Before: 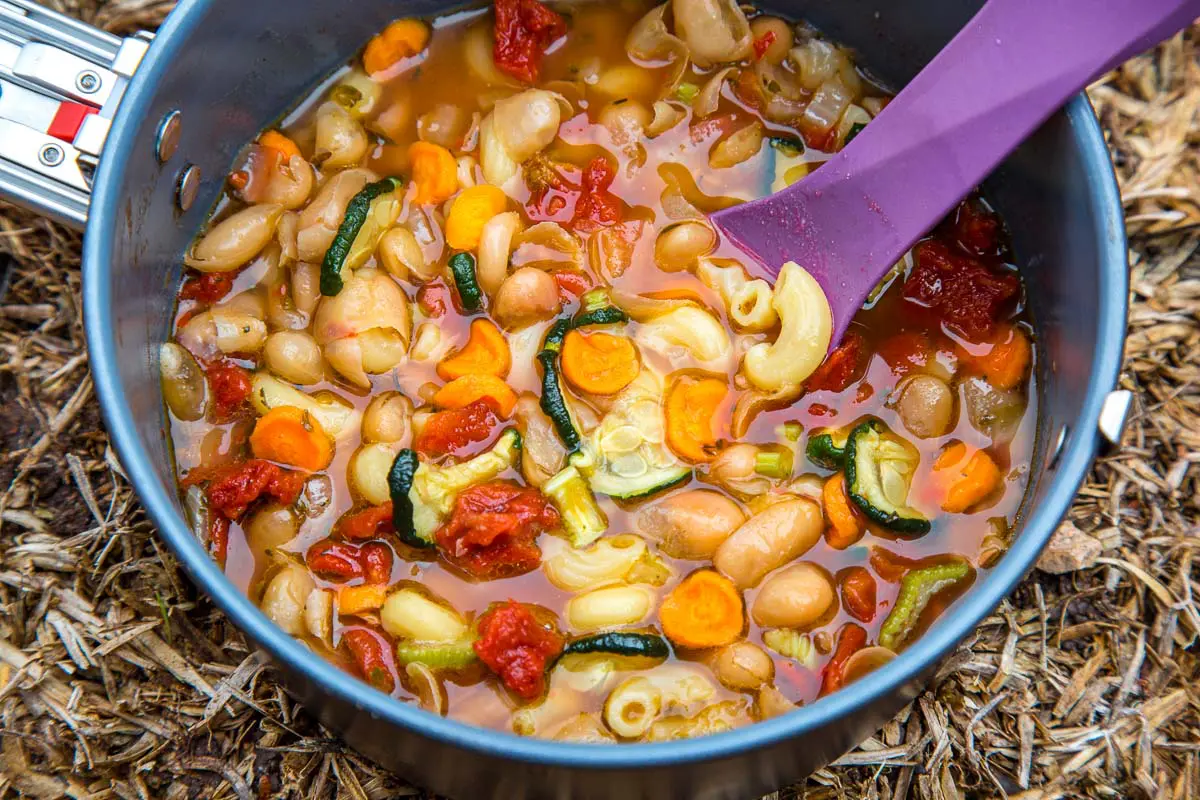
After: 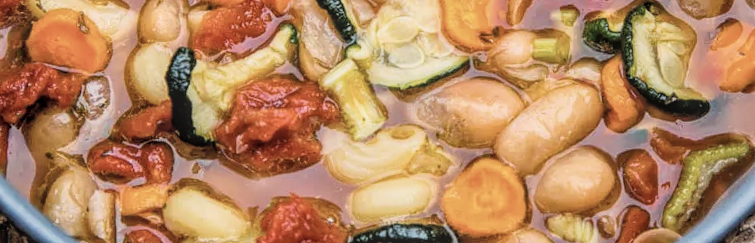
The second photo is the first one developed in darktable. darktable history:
filmic rgb: black relative exposure -11.88 EV, white relative exposure 5.43 EV, threshold 3 EV, hardness 4.49, latitude 50%, contrast 1.14, color science v5 (2021), contrast in shadows safe, contrast in highlights safe, enable highlight reconstruction true
color correction: highlights a* 5.59, highlights b* 5.24, saturation 0.68
rotate and perspective: rotation -2°, crop left 0.022, crop right 0.978, crop top 0.049, crop bottom 0.951
local contrast: highlights 74%, shadows 55%, detail 176%, midtone range 0.207
crop: left 18.091%, top 51.13%, right 17.525%, bottom 16.85%
